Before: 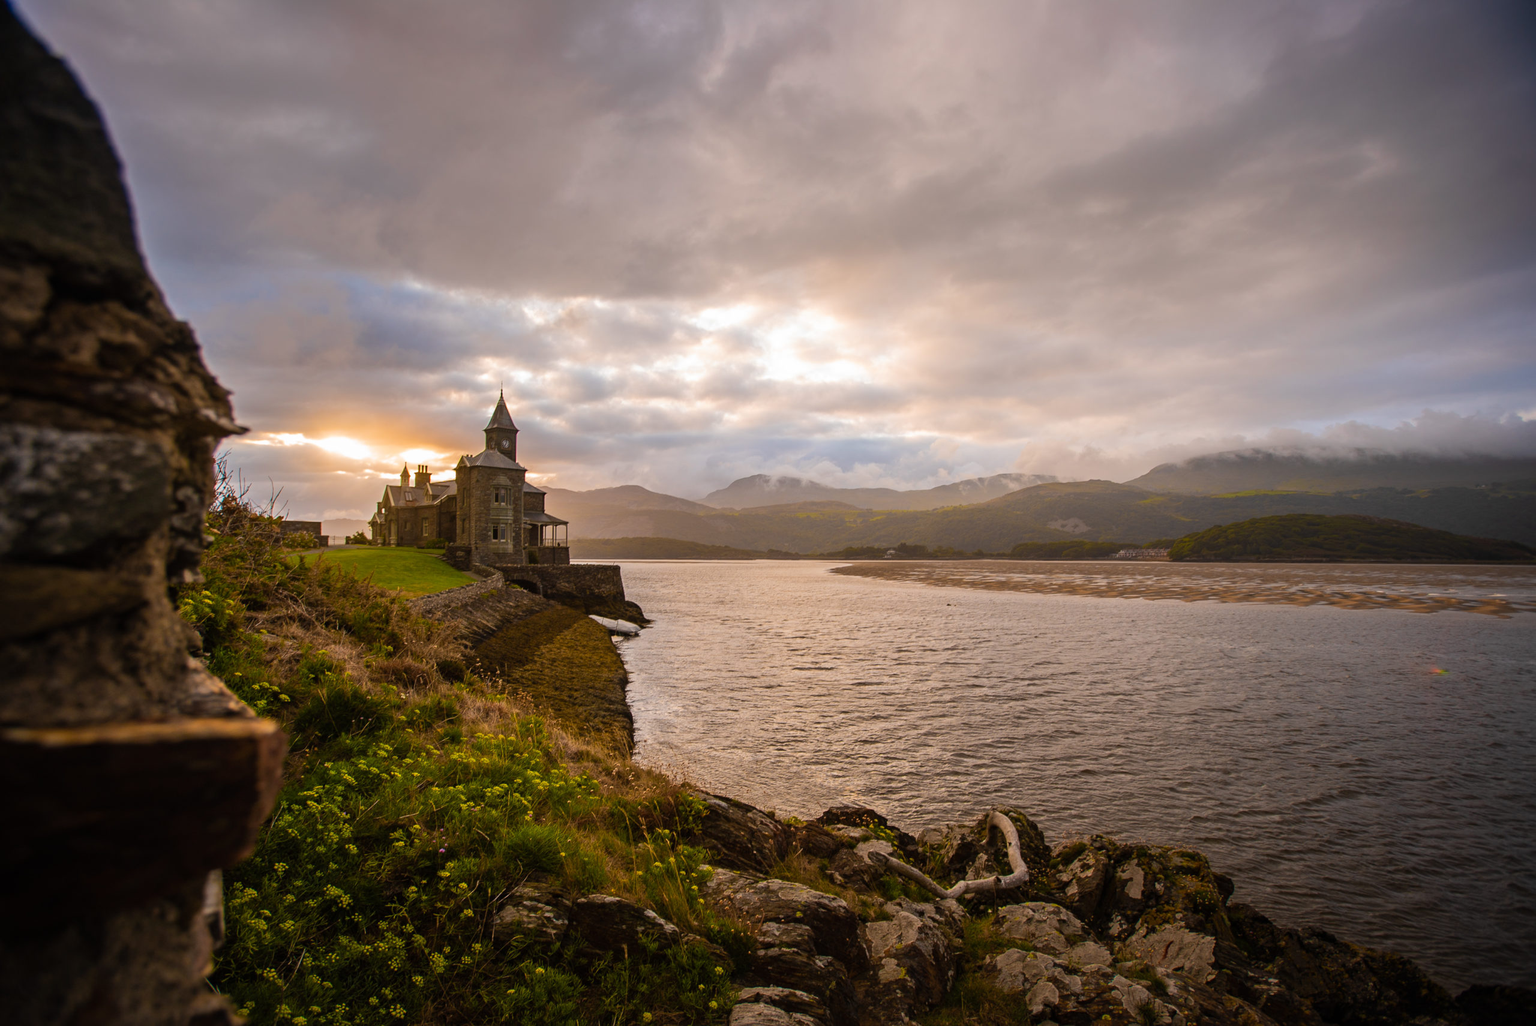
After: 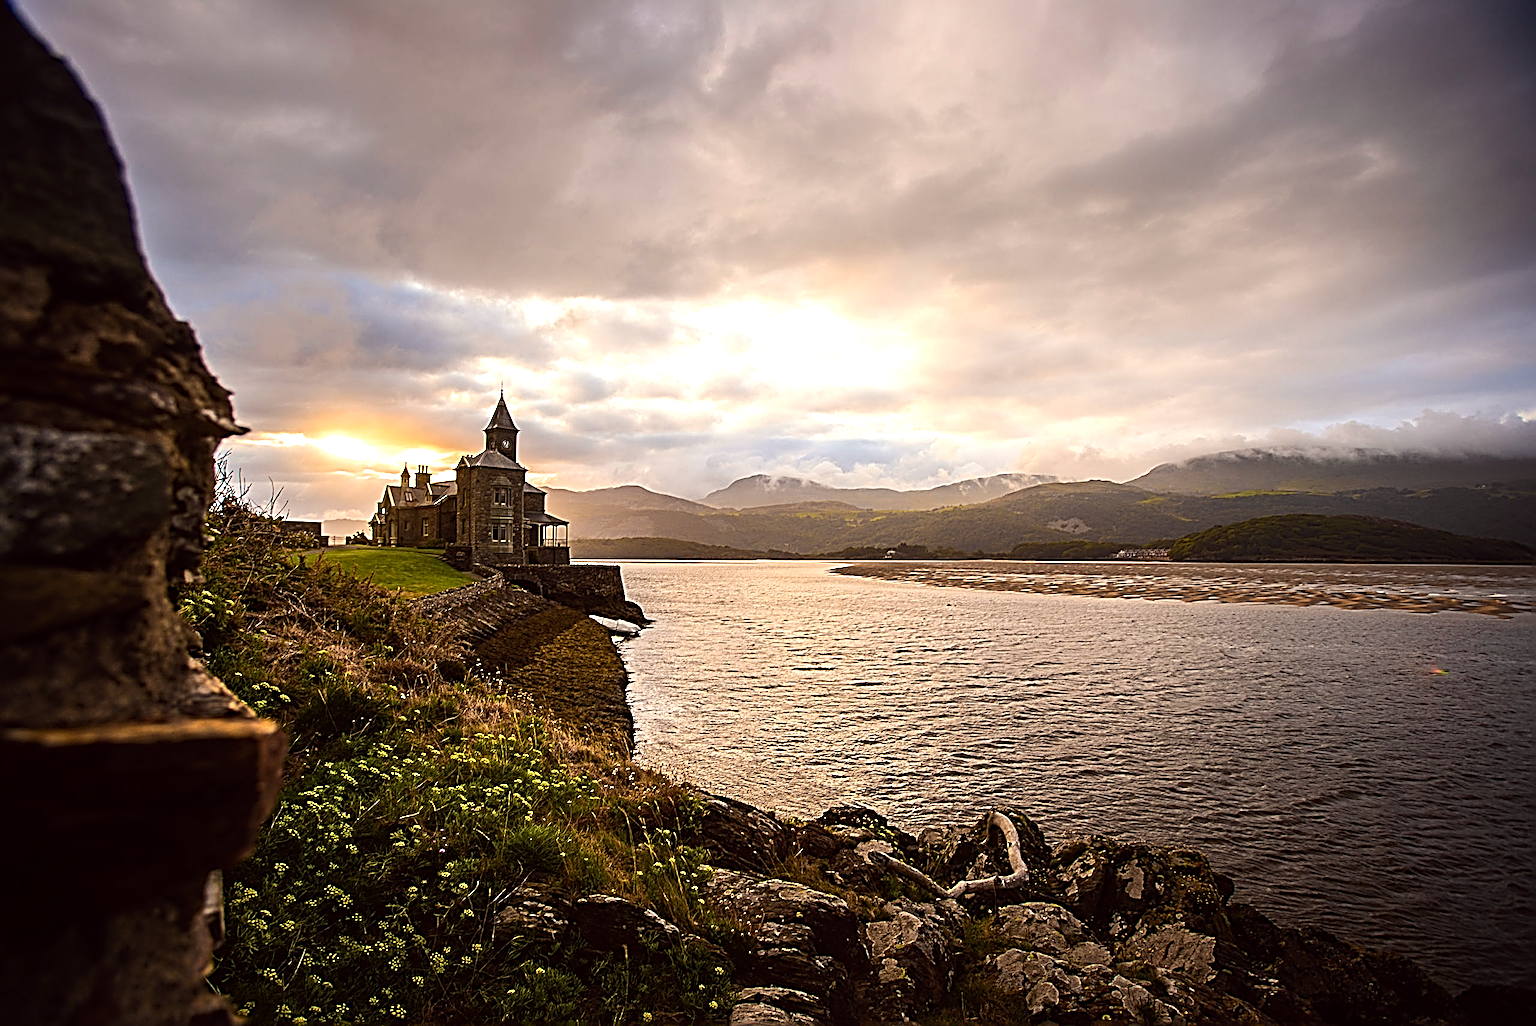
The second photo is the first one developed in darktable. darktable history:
tone equalizer: -8 EV -0.75 EV, -7 EV -0.7 EV, -6 EV -0.6 EV, -5 EV -0.4 EV, -3 EV 0.4 EV, -2 EV 0.6 EV, -1 EV 0.7 EV, +0 EV 0.75 EV, edges refinement/feathering 500, mask exposure compensation -1.57 EV, preserve details no
sharpen: radius 3.158, amount 1.731
color correction: highlights a* -0.95, highlights b* 4.5, shadows a* 3.55
